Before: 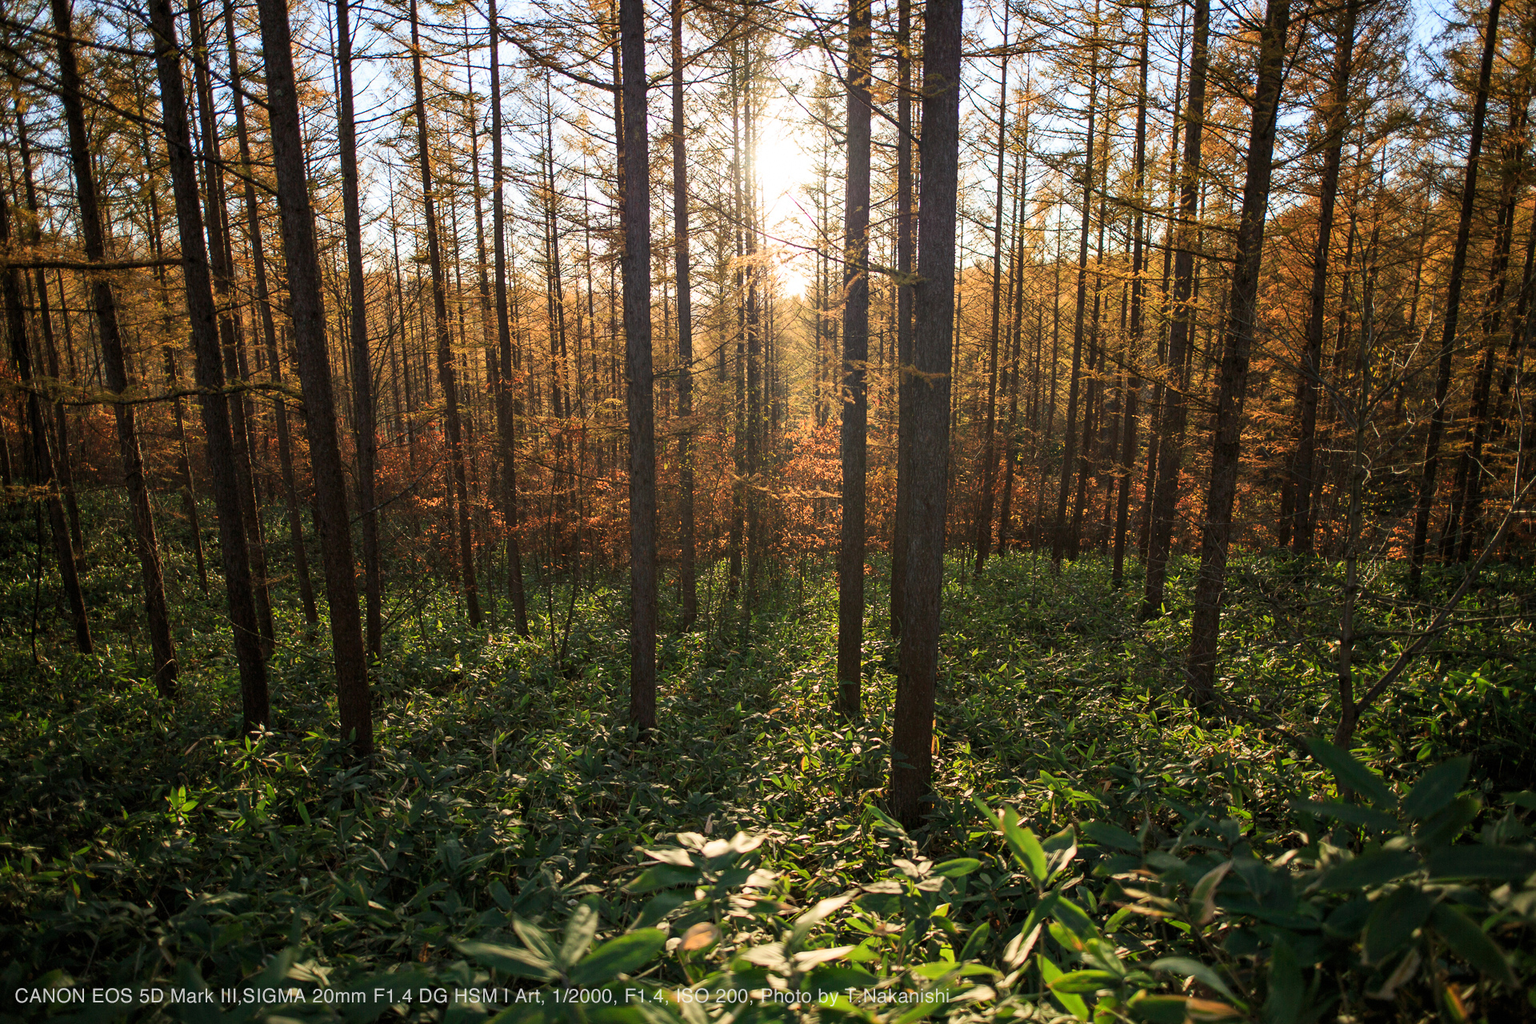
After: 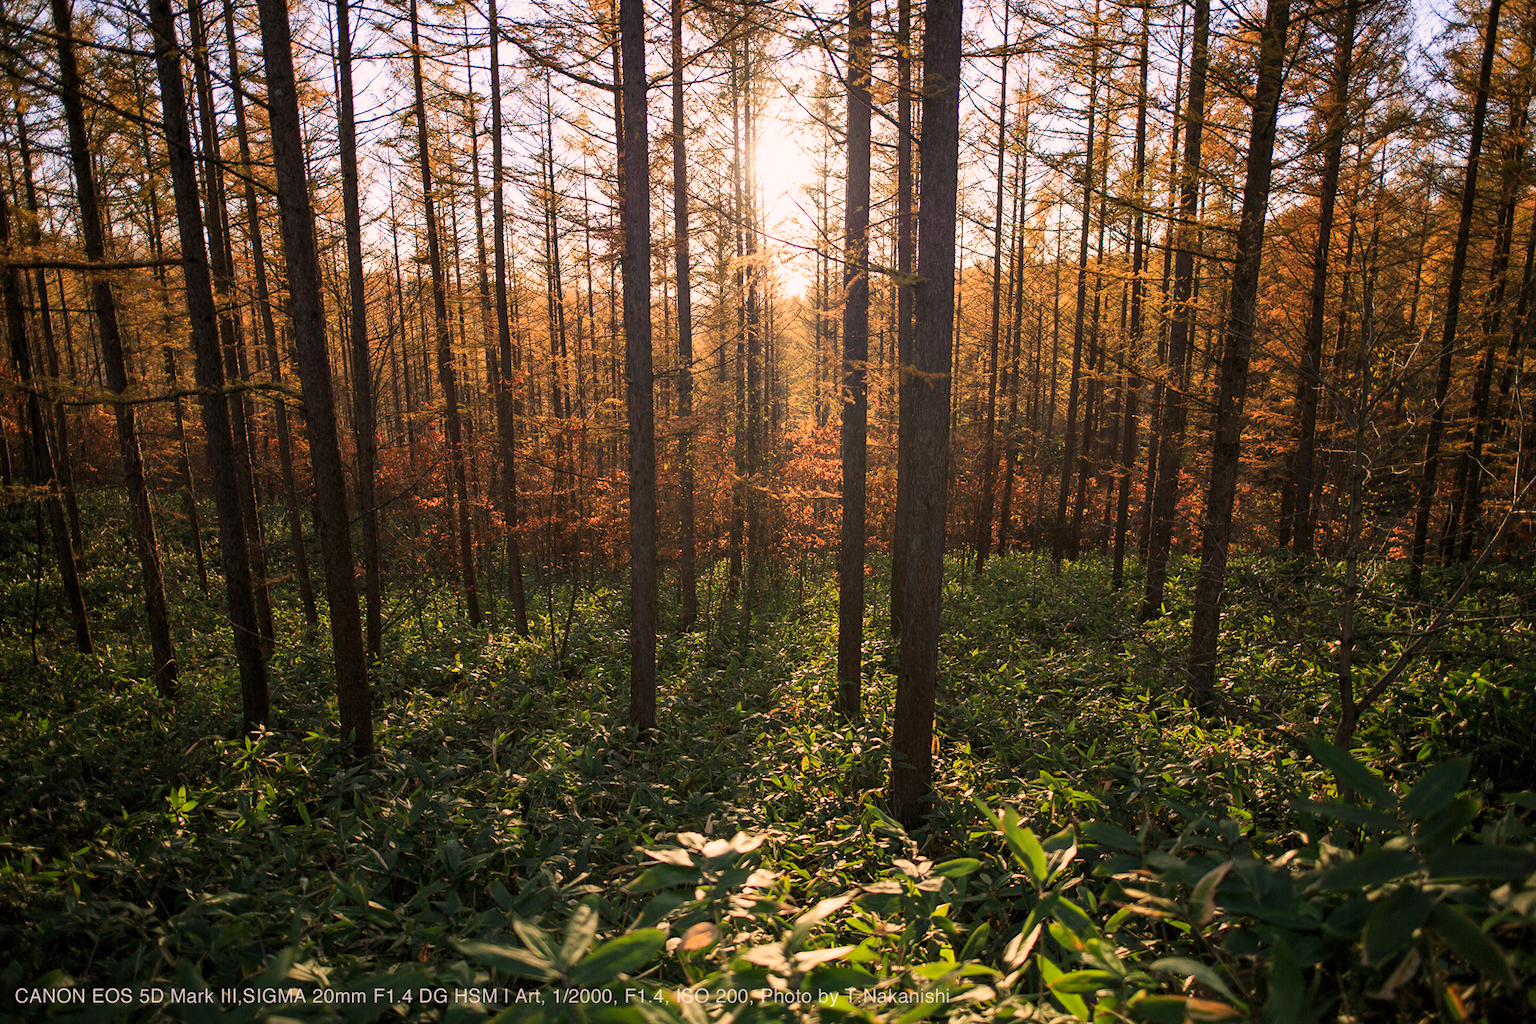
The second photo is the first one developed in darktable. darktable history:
color correction: highlights a* 12.31, highlights b* 5.59
